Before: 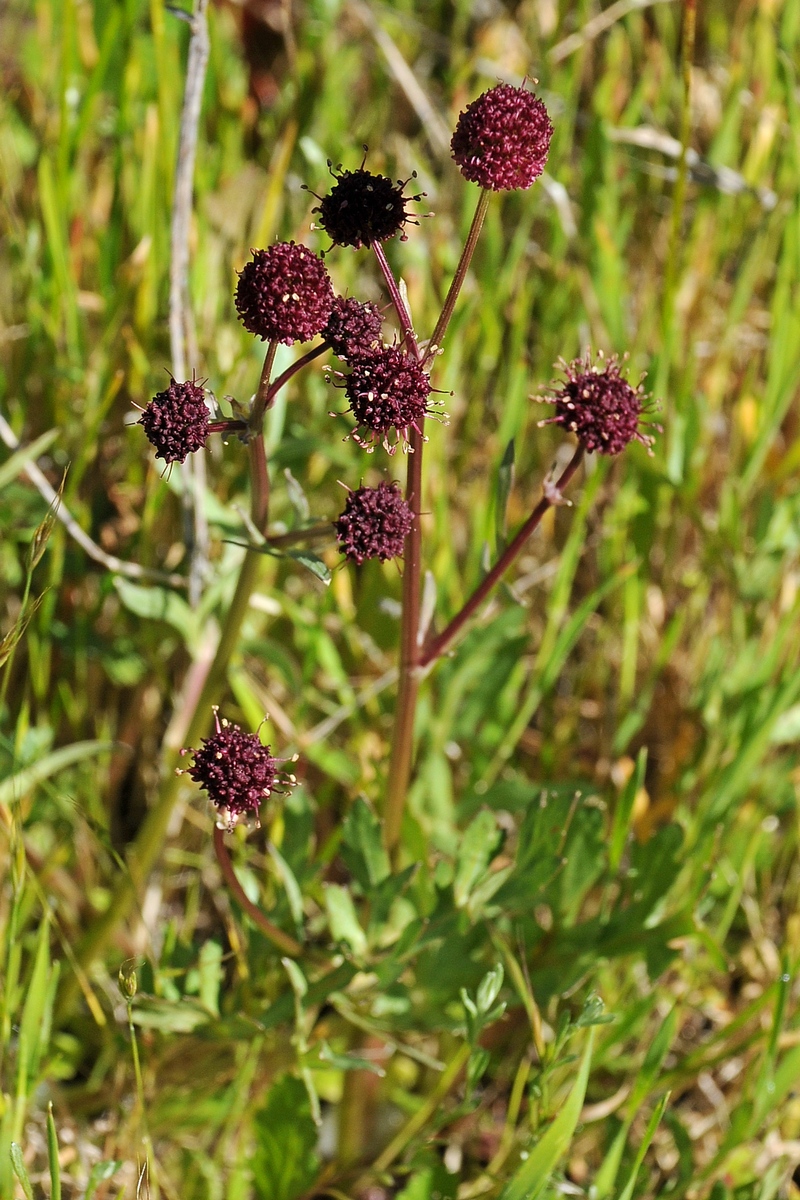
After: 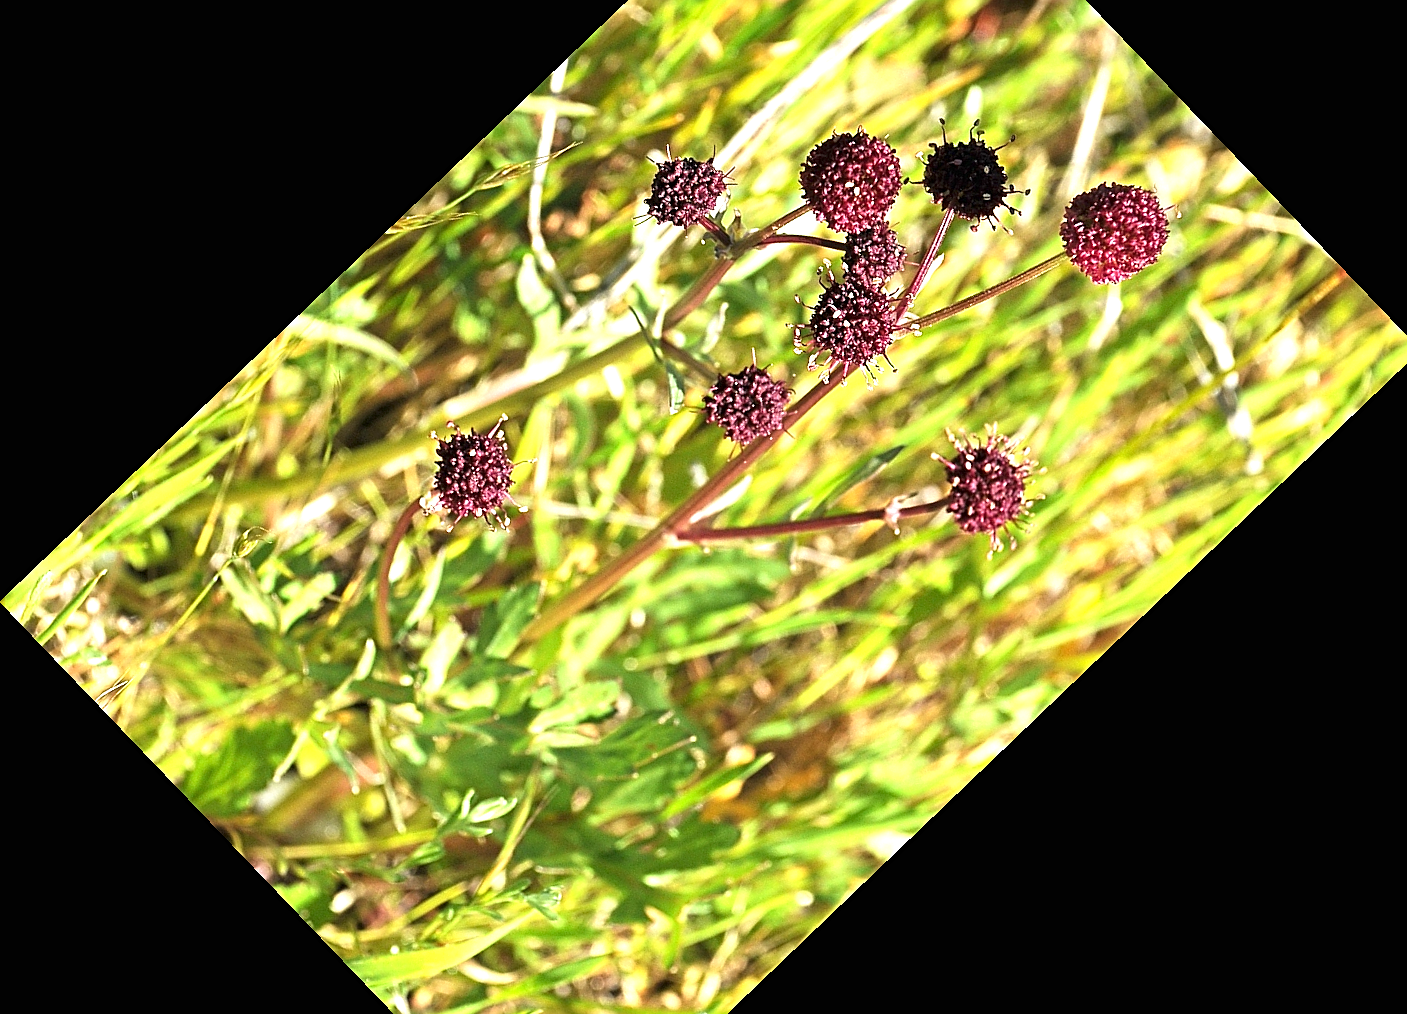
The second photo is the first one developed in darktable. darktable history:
exposure: black level correction 0, exposure 1 EV, compensate exposure bias true, compensate highlight preservation false
sharpen: amount 0.6
crop and rotate: angle -46.26°, top 16.234%, right 0.912%, bottom 11.704%
